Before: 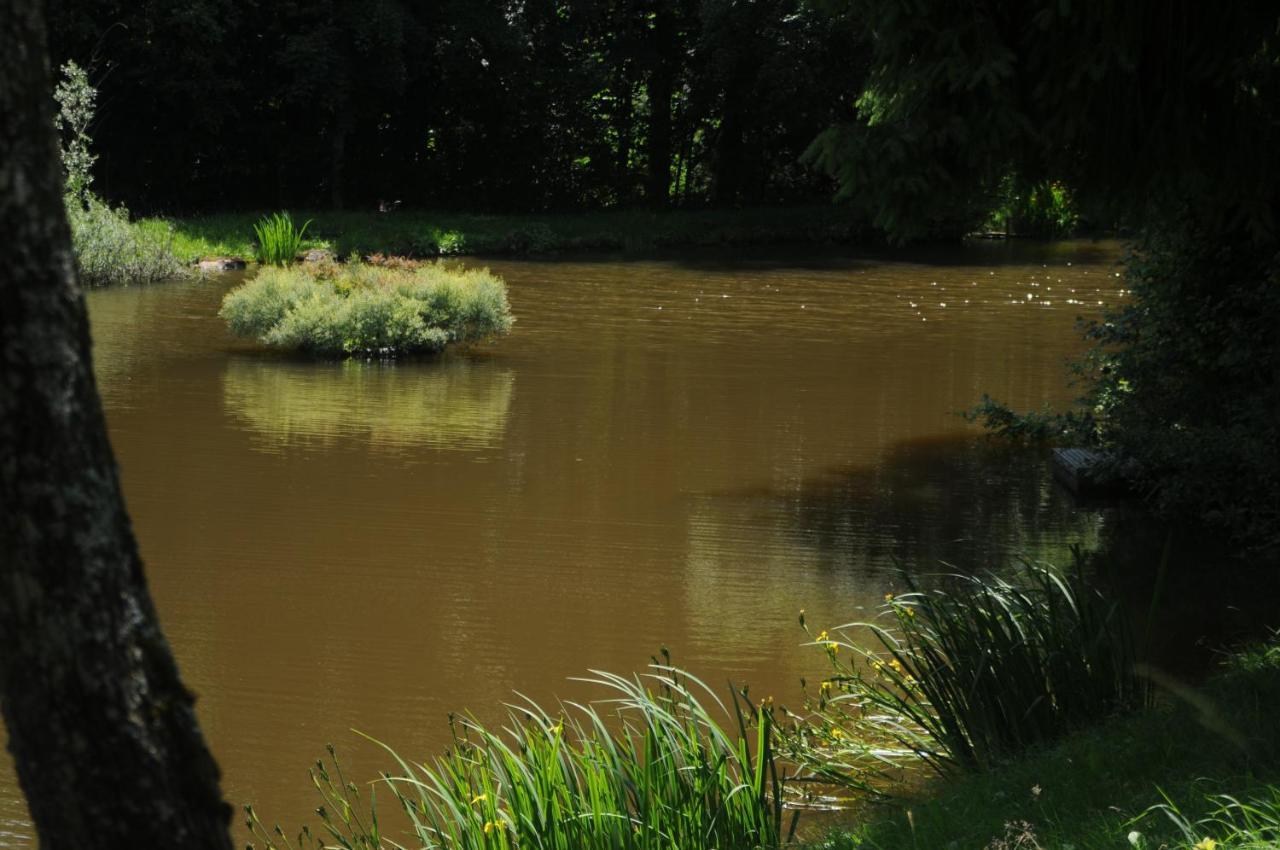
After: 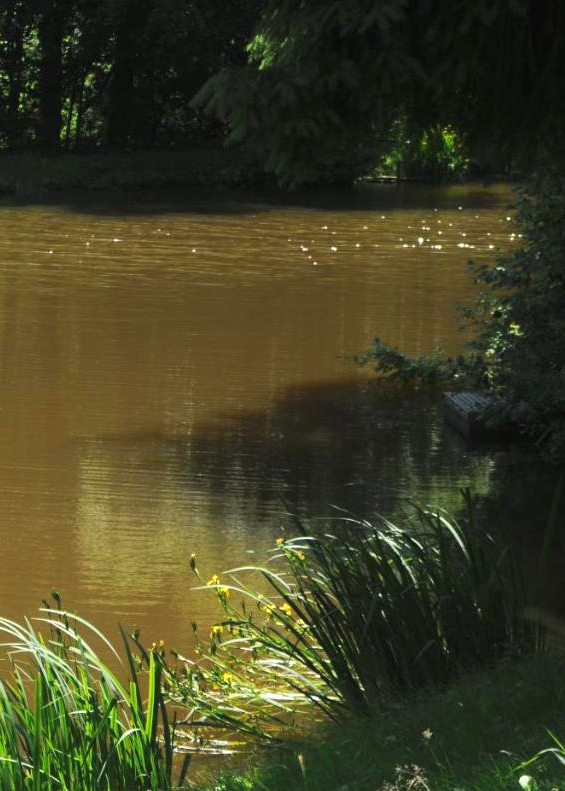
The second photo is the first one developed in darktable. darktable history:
exposure: black level correction 0, exposure 0.5 EV, compensate highlight preservation false
tone curve: curves: ch0 [(0, 0) (0.003, 0.024) (0.011, 0.029) (0.025, 0.044) (0.044, 0.072) (0.069, 0.104) (0.1, 0.131) (0.136, 0.159) (0.177, 0.191) (0.224, 0.245) (0.277, 0.298) (0.335, 0.354) (0.399, 0.428) (0.468, 0.503) (0.543, 0.596) (0.623, 0.684) (0.709, 0.781) (0.801, 0.843) (0.898, 0.946) (1, 1)], preserve colors none
crop: left 47.628%, top 6.643%, right 7.874%
